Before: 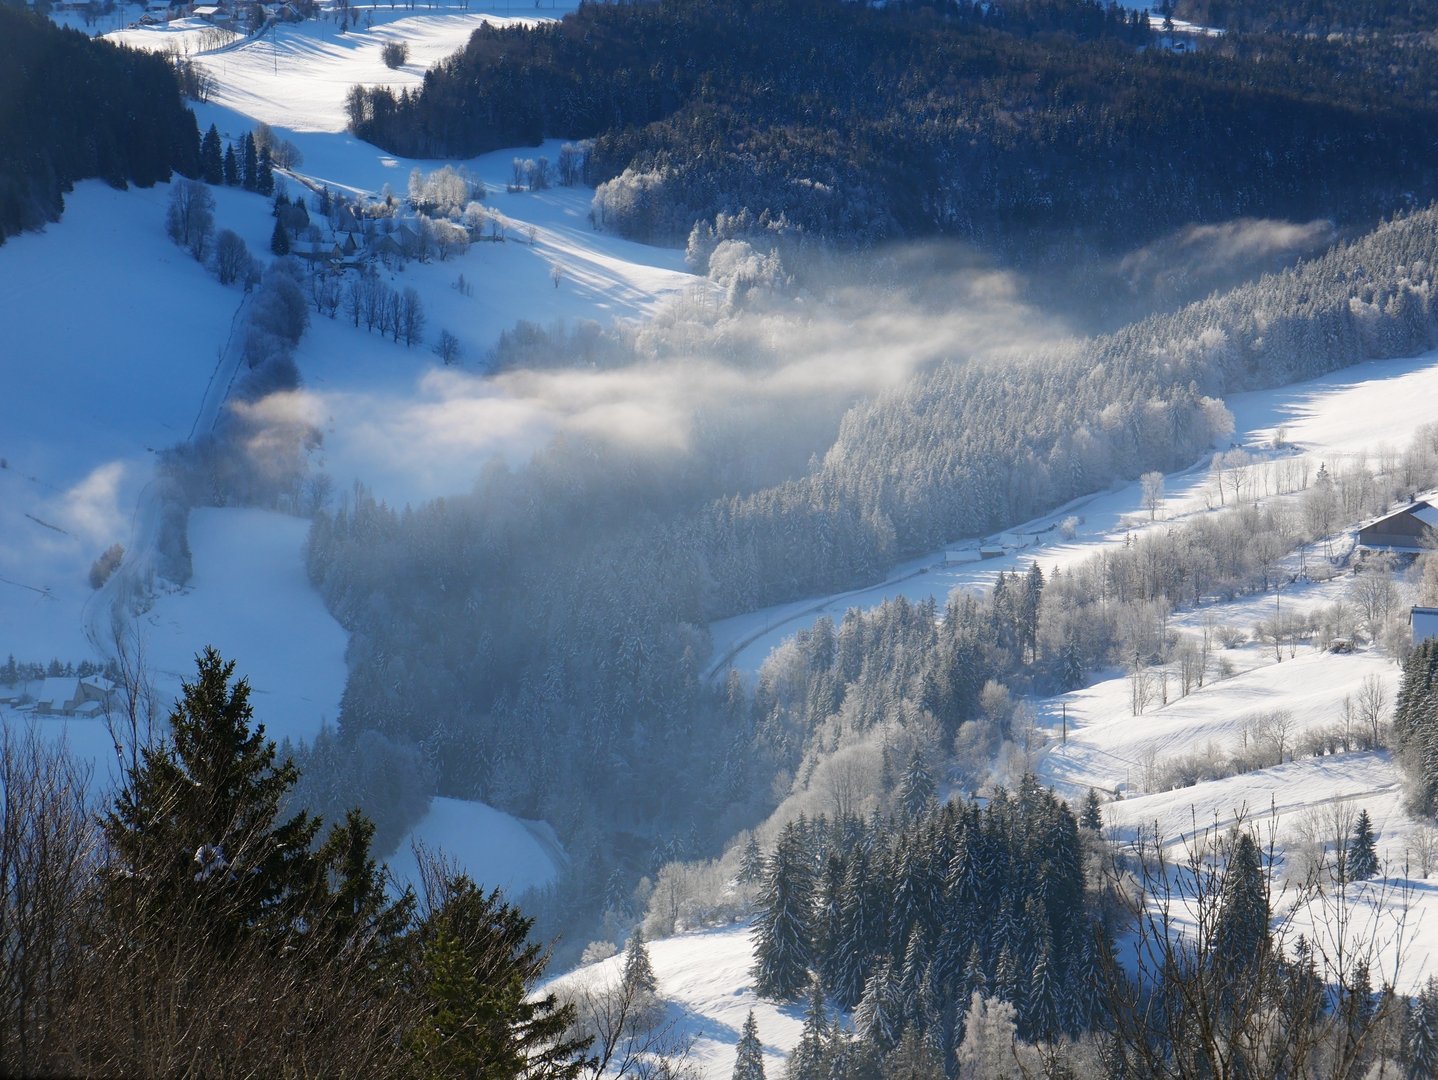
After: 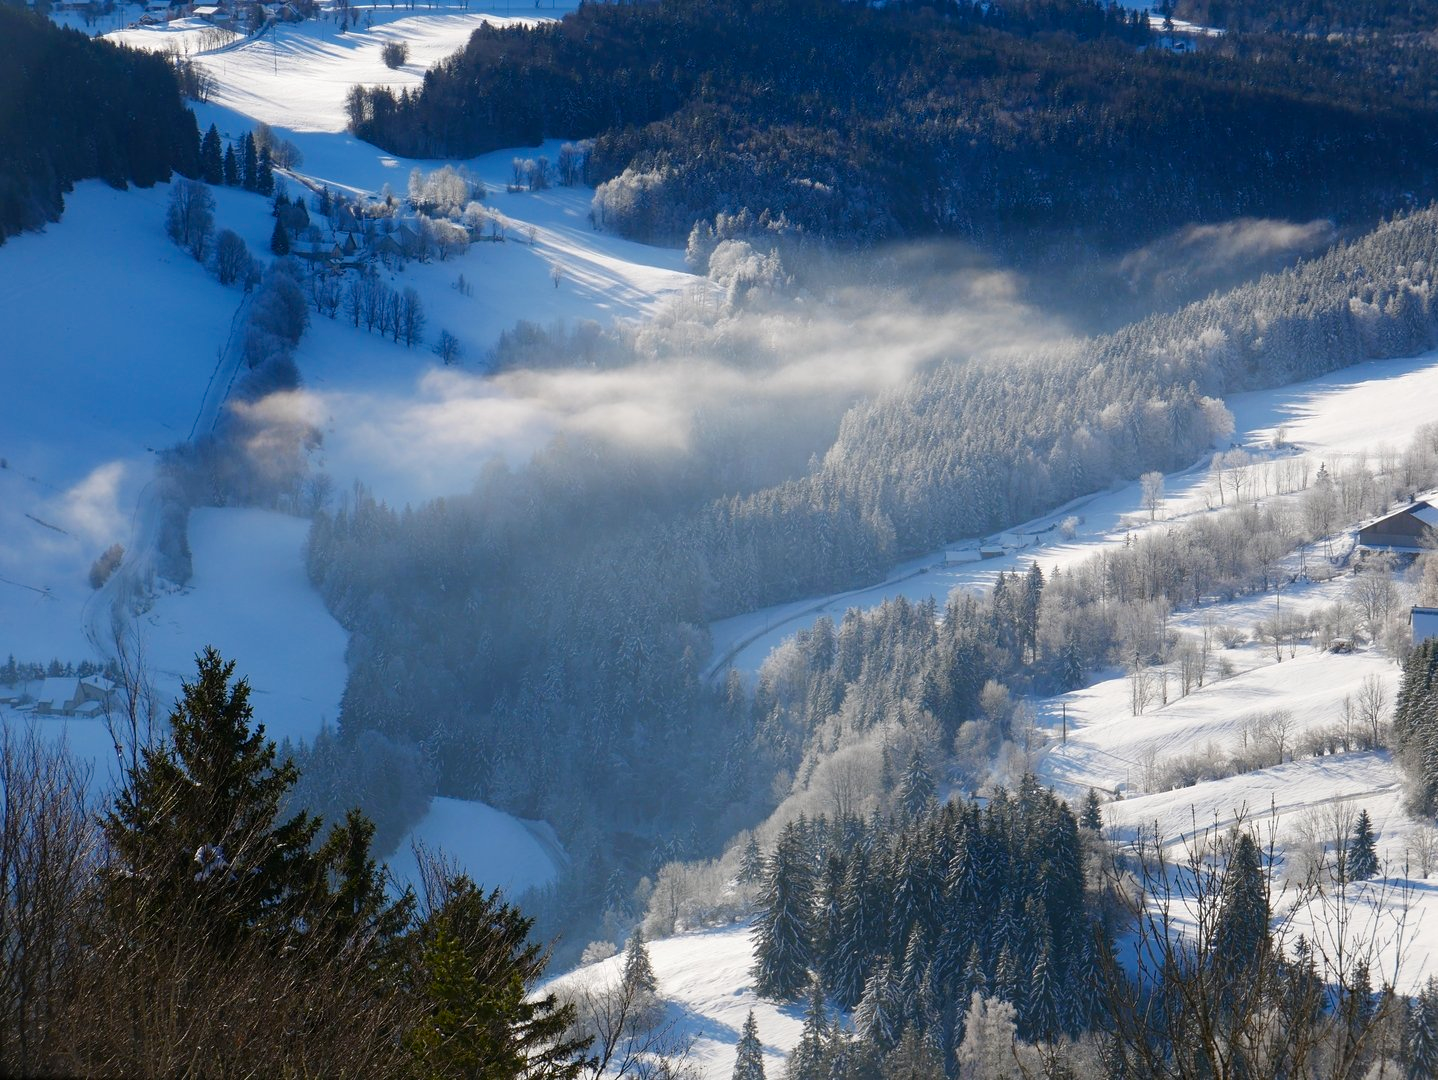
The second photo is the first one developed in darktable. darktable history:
tone equalizer: on, module defaults
color balance rgb: perceptual saturation grading › global saturation 20%, perceptual saturation grading › highlights -25%, perceptual saturation grading › shadows 25%
levels: levels [0, 0.51, 1]
